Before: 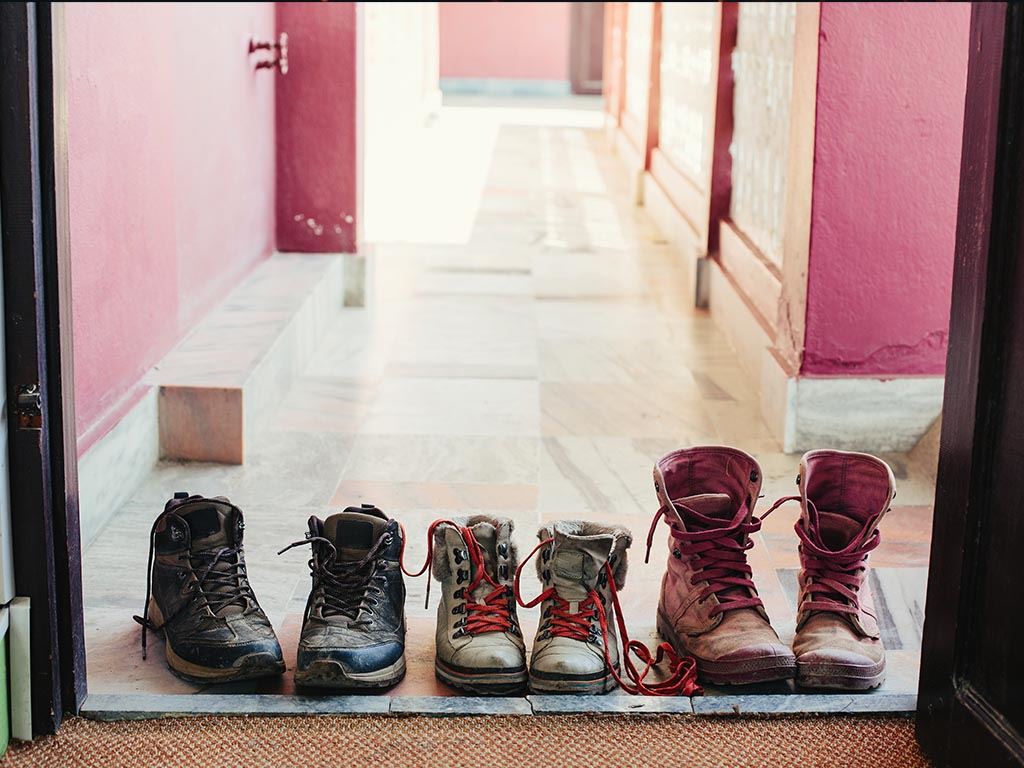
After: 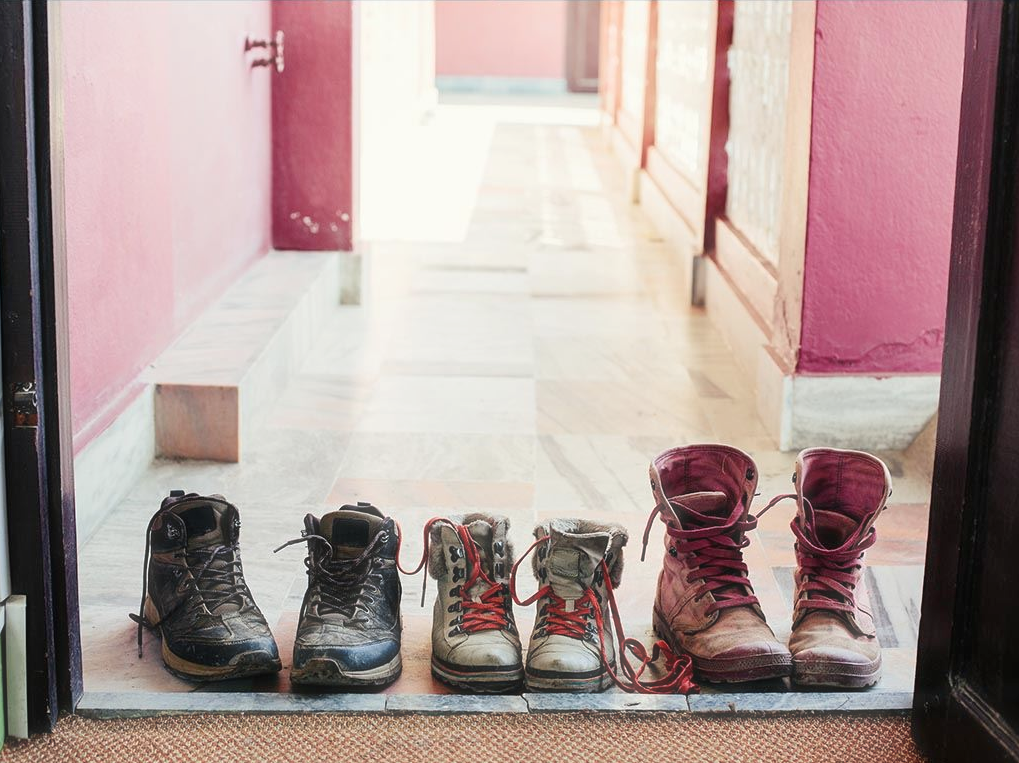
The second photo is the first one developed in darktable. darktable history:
haze removal: strength -0.105, compatibility mode true, adaptive false
crop and rotate: left 0.448%, top 0.34%, bottom 0.253%
